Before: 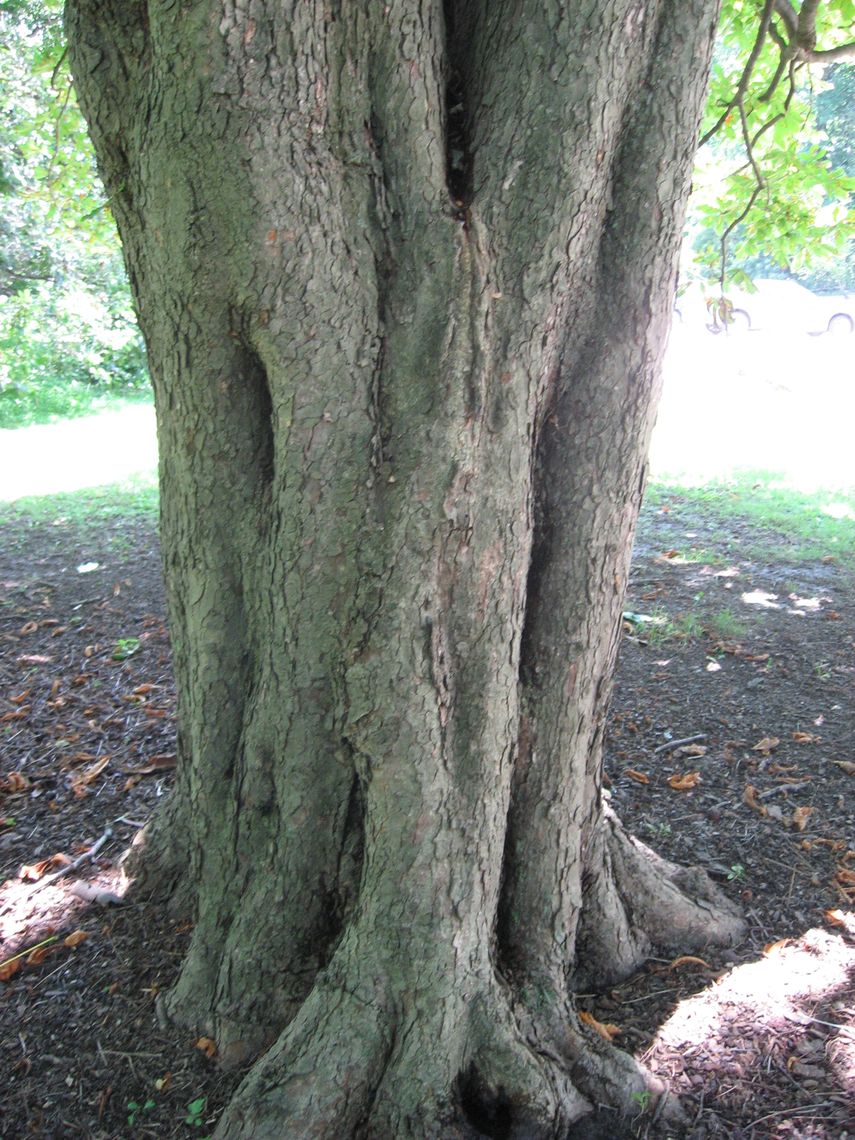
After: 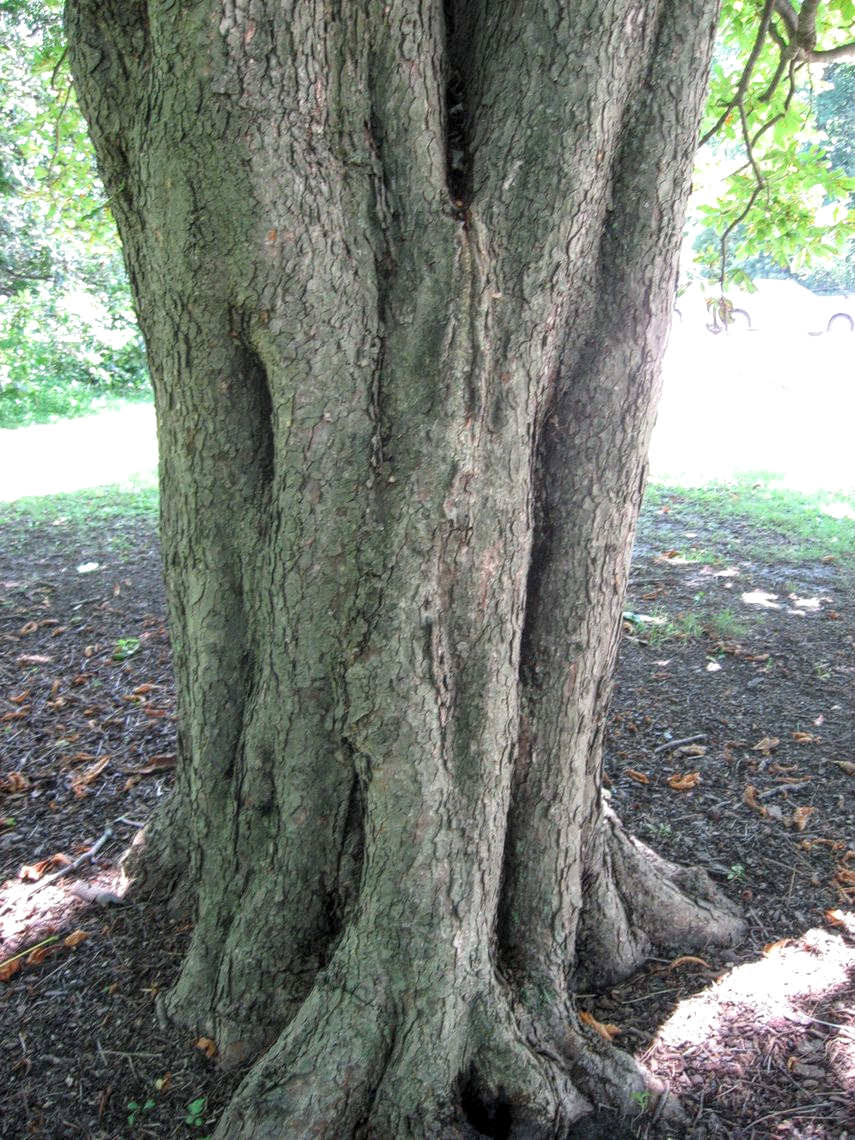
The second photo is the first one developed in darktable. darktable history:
local contrast: highlights 91%, shadows 87%, detail 160%, midtone range 0.2
